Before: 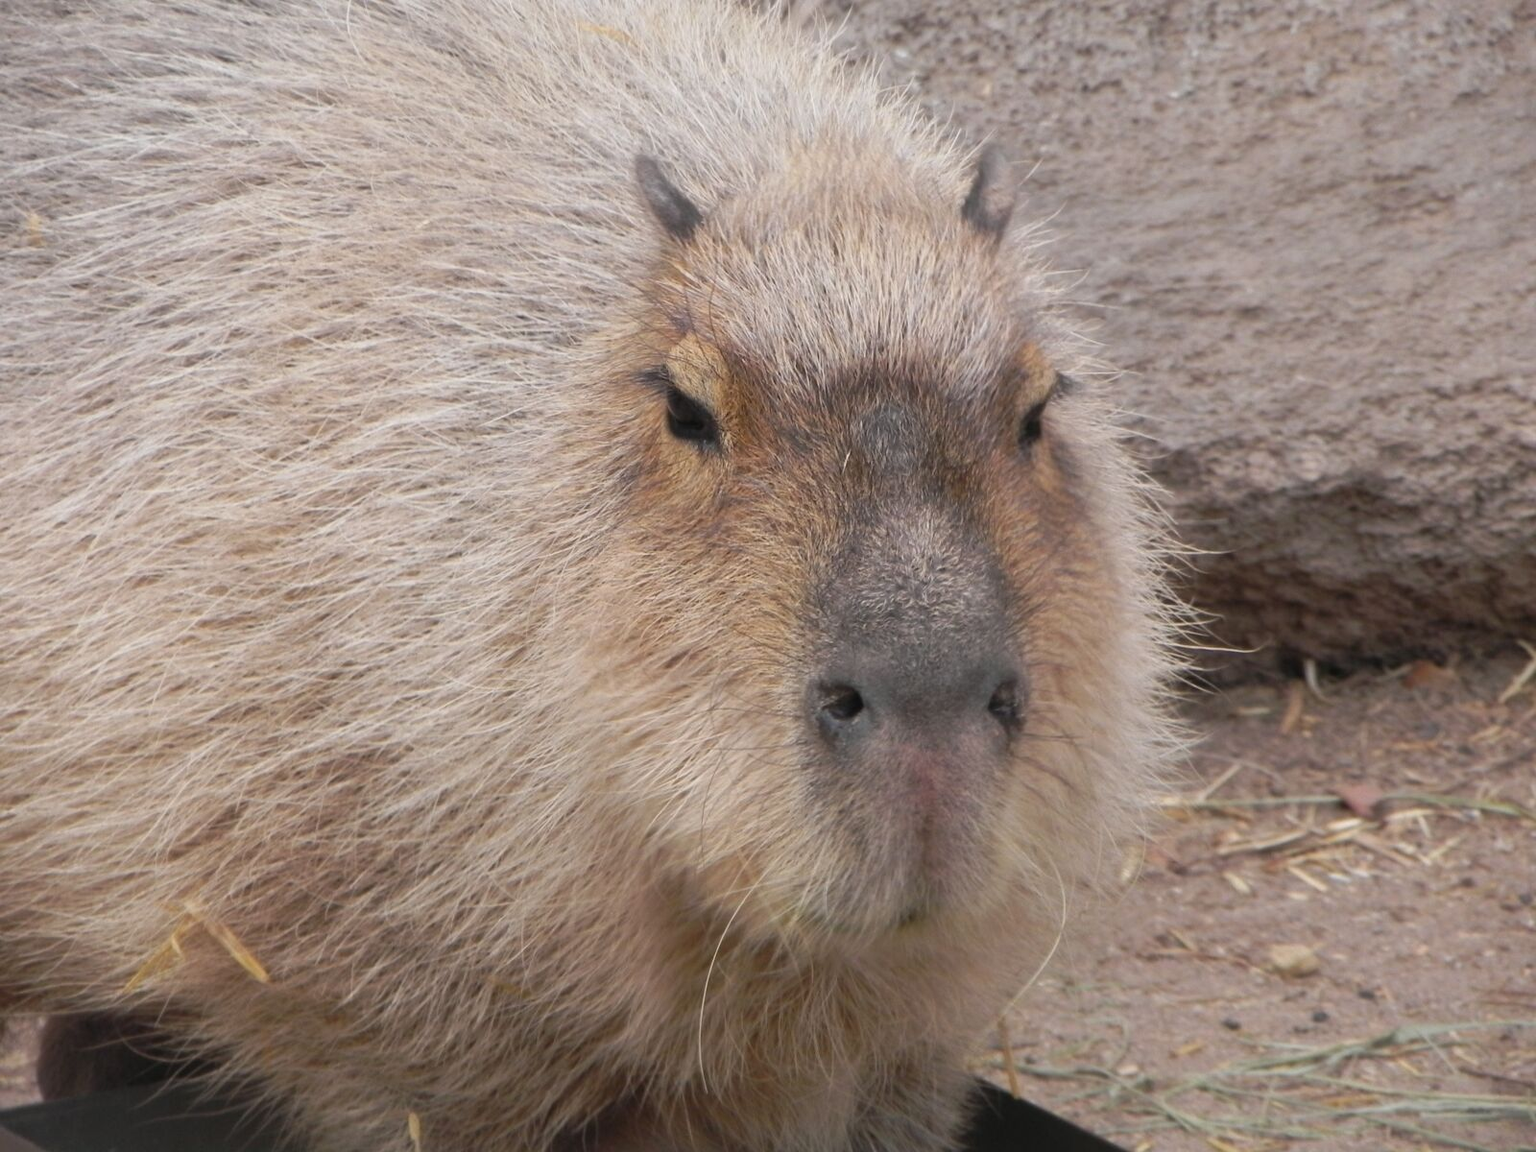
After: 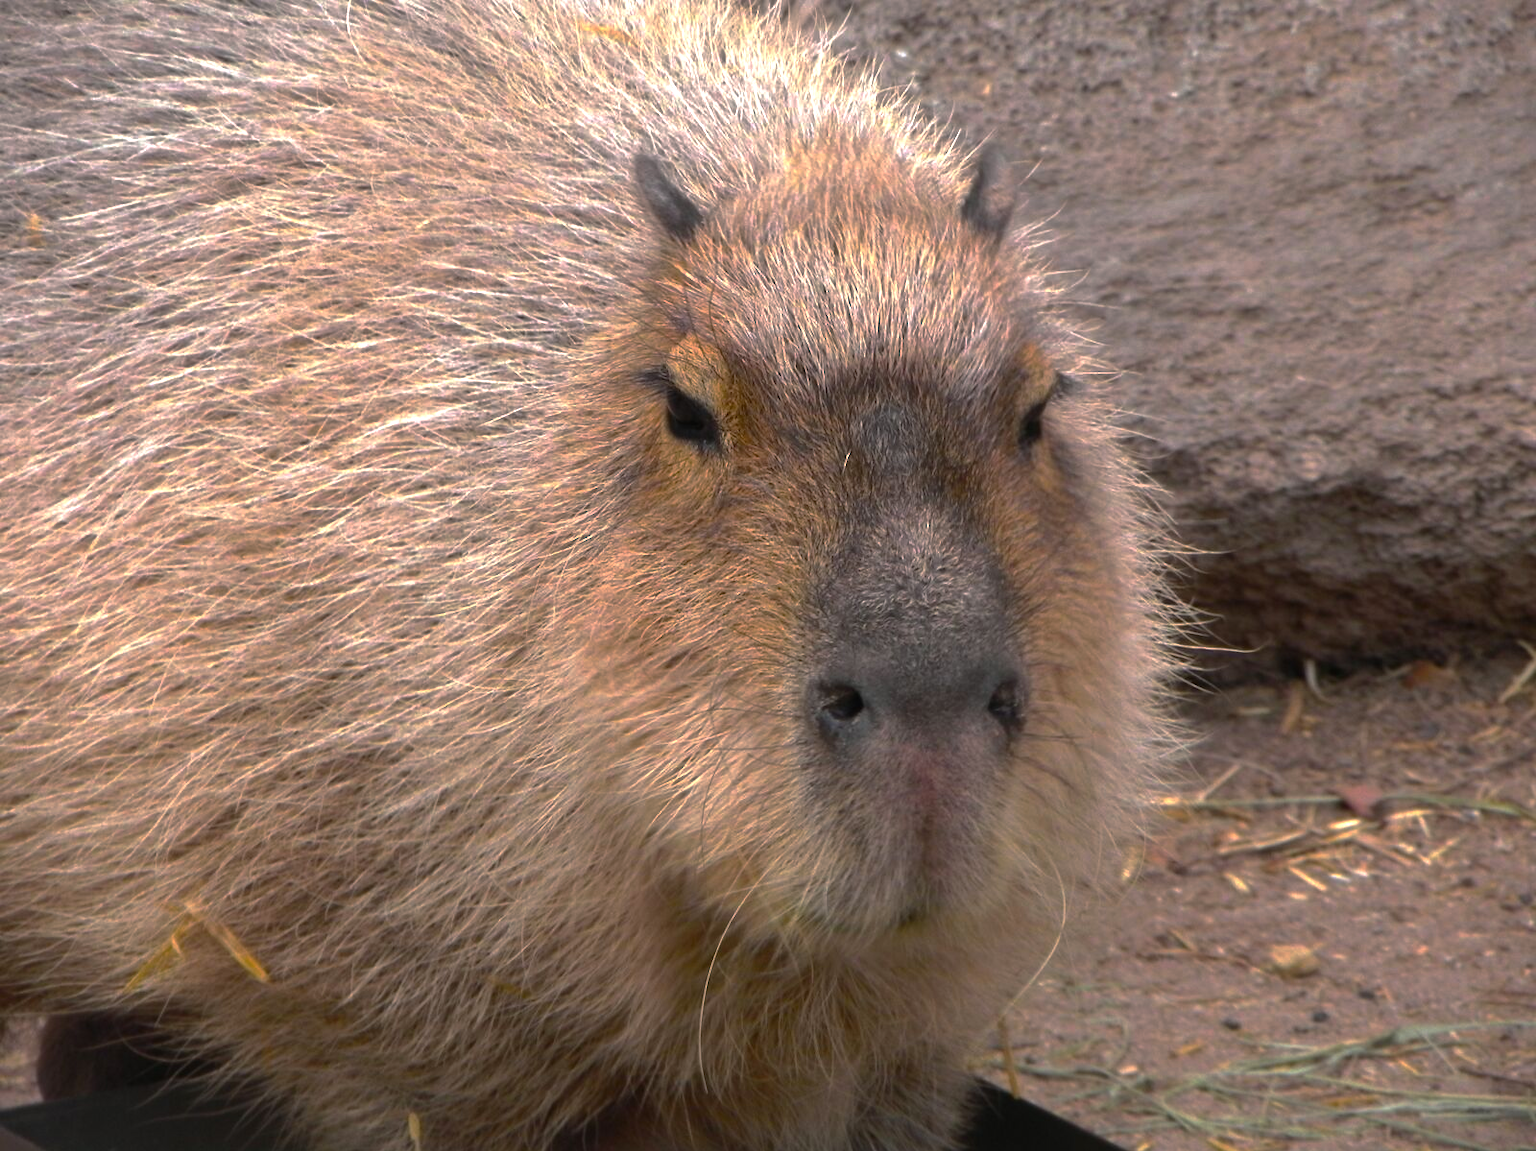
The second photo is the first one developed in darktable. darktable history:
color balance rgb: power › hue 62.73°, linear chroma grading › global chroma 18.778%, perceptual saturation grading › global saturation 25.779%, perceptual brilliance grading › highlights 20.408%, perceptual brilliance grading › mid-tones 19.874%, perceptual brilliance grading › shadows -20.426%
crop: bottom 0.069%
base curve: curves: ch0 [(0, 0) (0.841, 0.609) (1, 1)], preserve colors none
